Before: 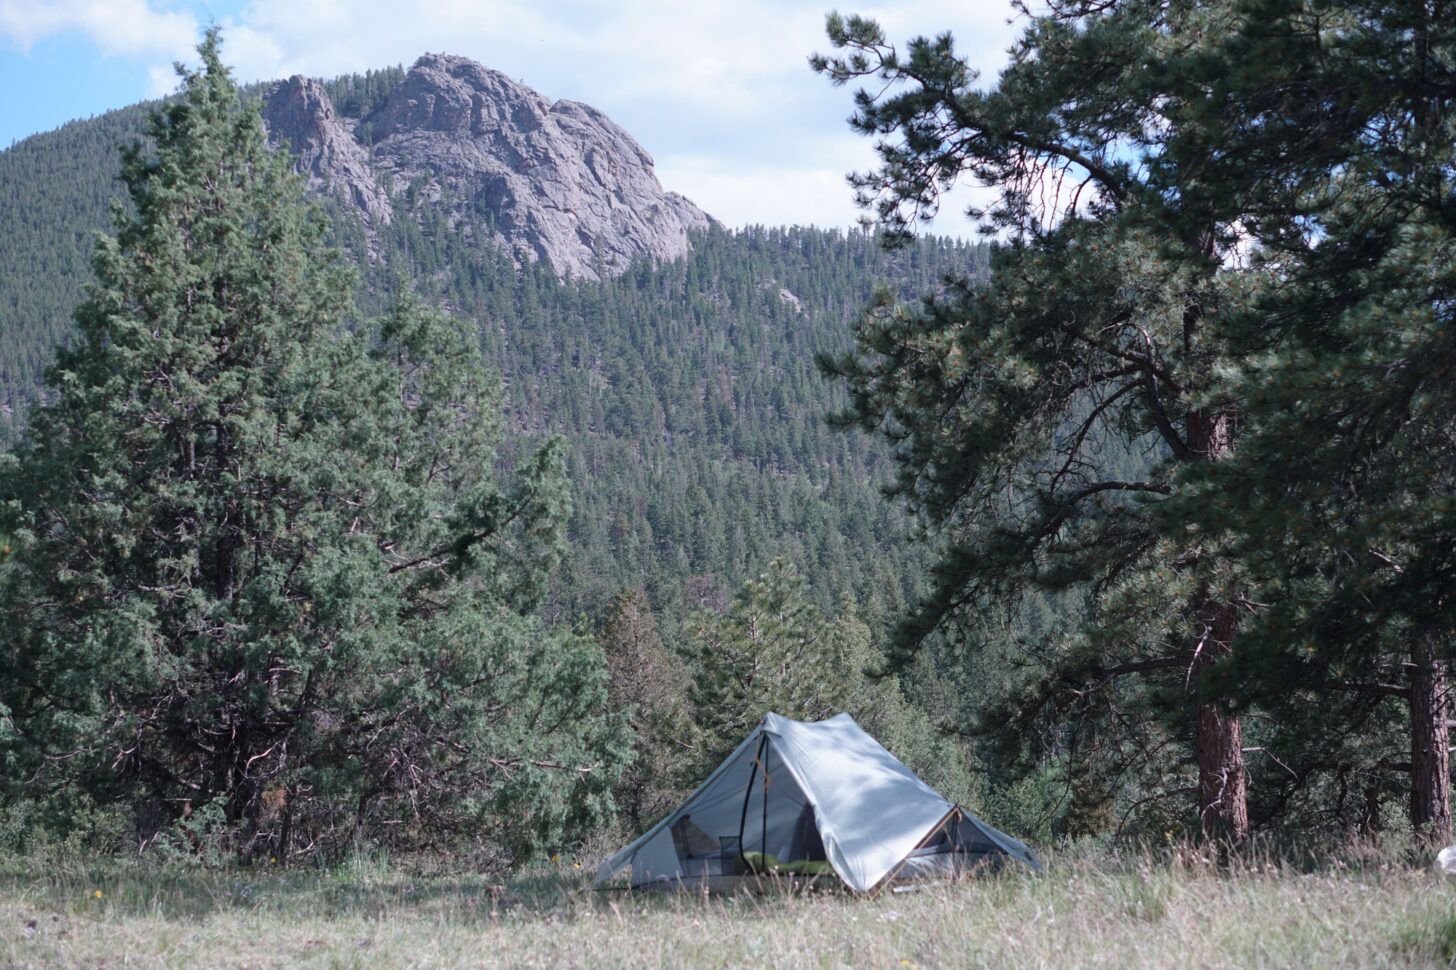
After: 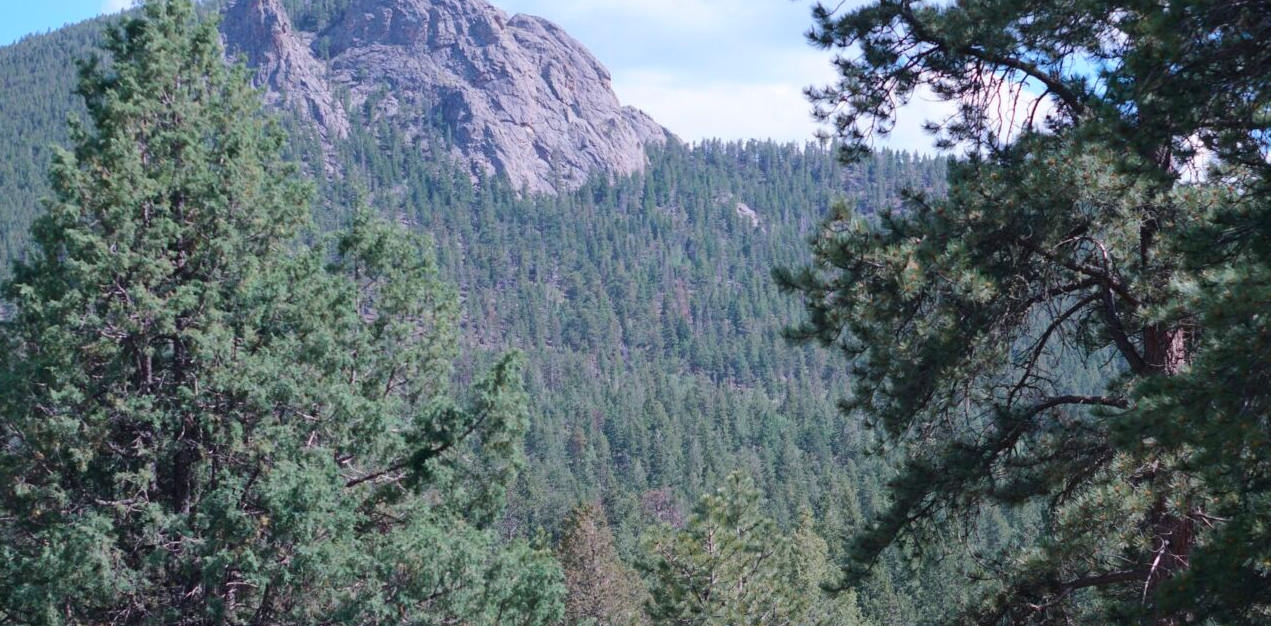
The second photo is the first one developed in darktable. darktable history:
color balance rgb: perceptual saturation grading › global saturation 25%, perceptual brilliance grading › mid-tones 10%, perceptual brilliance grading › shadows 15%, global vibrance 20%
crop: left 3.015%, top 8.969%, right 9.647%, bottom 26.457%
